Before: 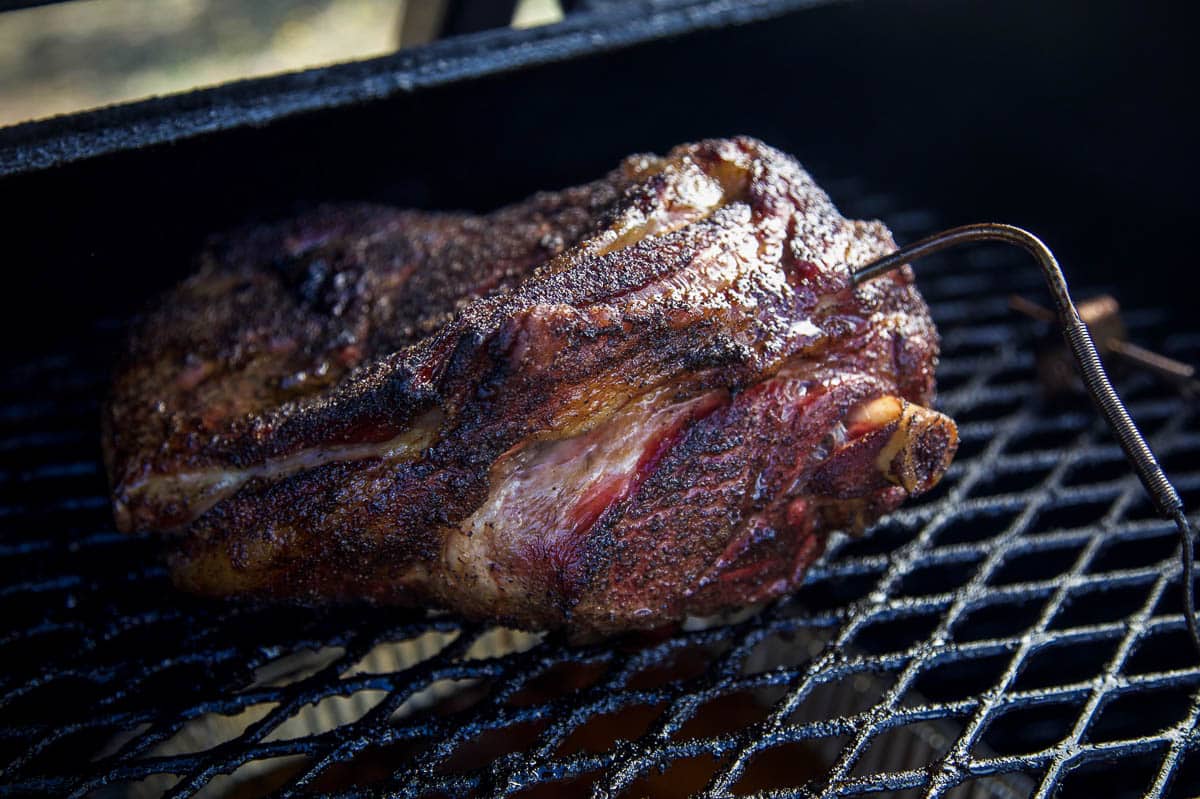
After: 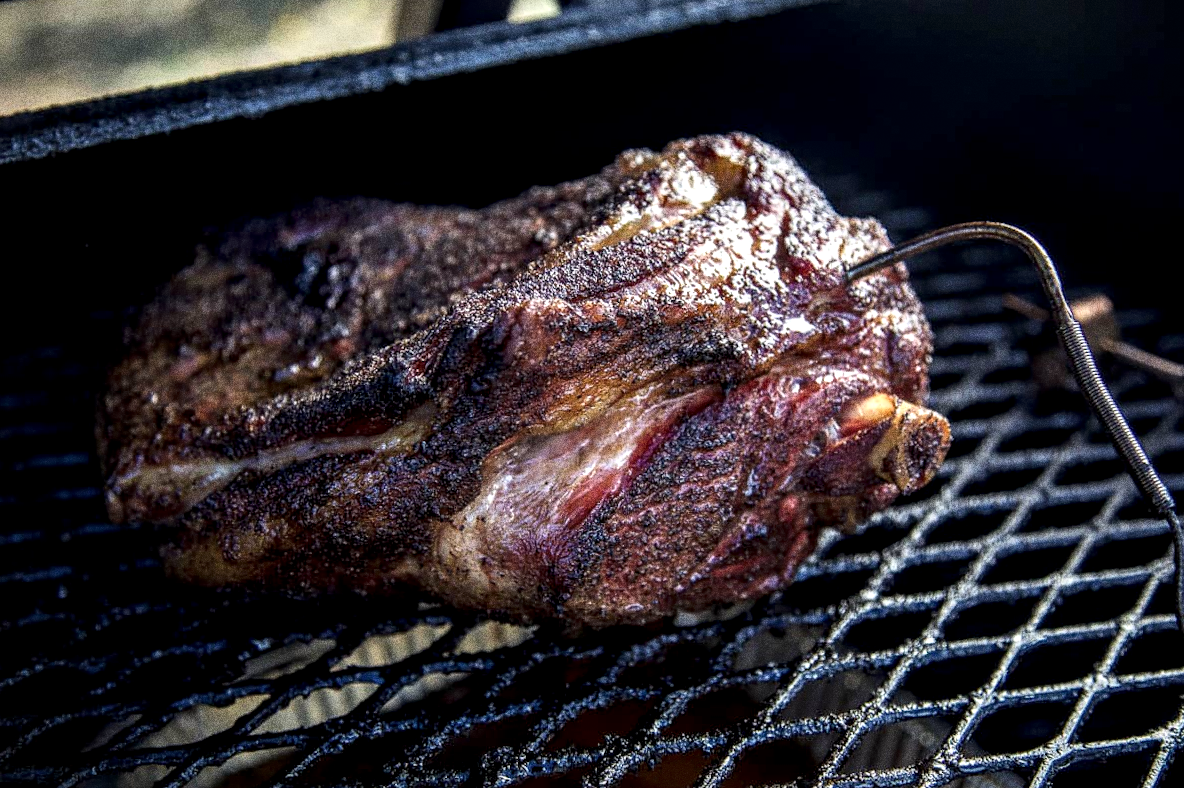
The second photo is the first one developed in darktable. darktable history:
grain: coarseness 10.62 ISO, strength 55.56%
local contrast: highlights 60%, shadows 60%, detail 160%
crop and rotate: angle -0.5°
